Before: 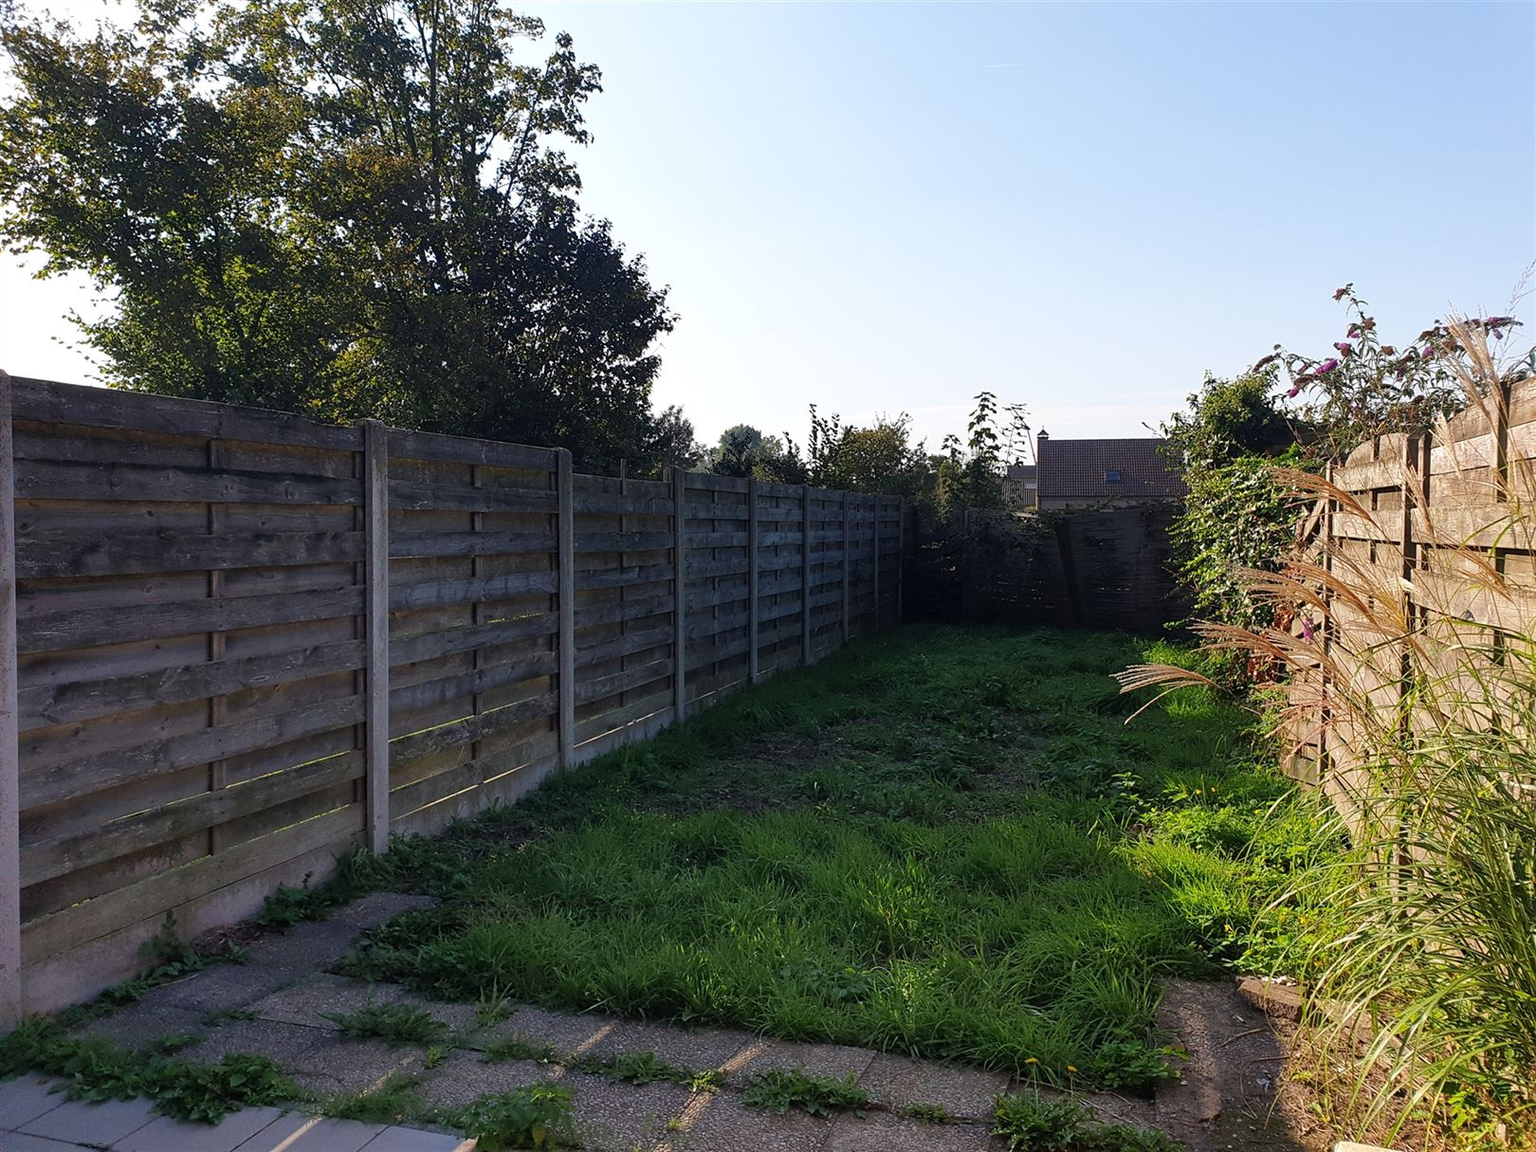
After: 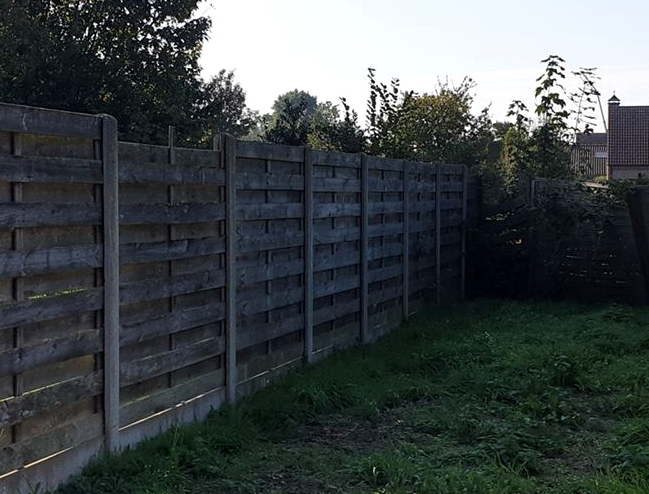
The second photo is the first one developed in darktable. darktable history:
local contrast: highlights 105%, shadows 98%, detail 119%, midtone range 0.2
crop: left 30.059%, top 29.499%, right 29.877%, bottom 29.837%
